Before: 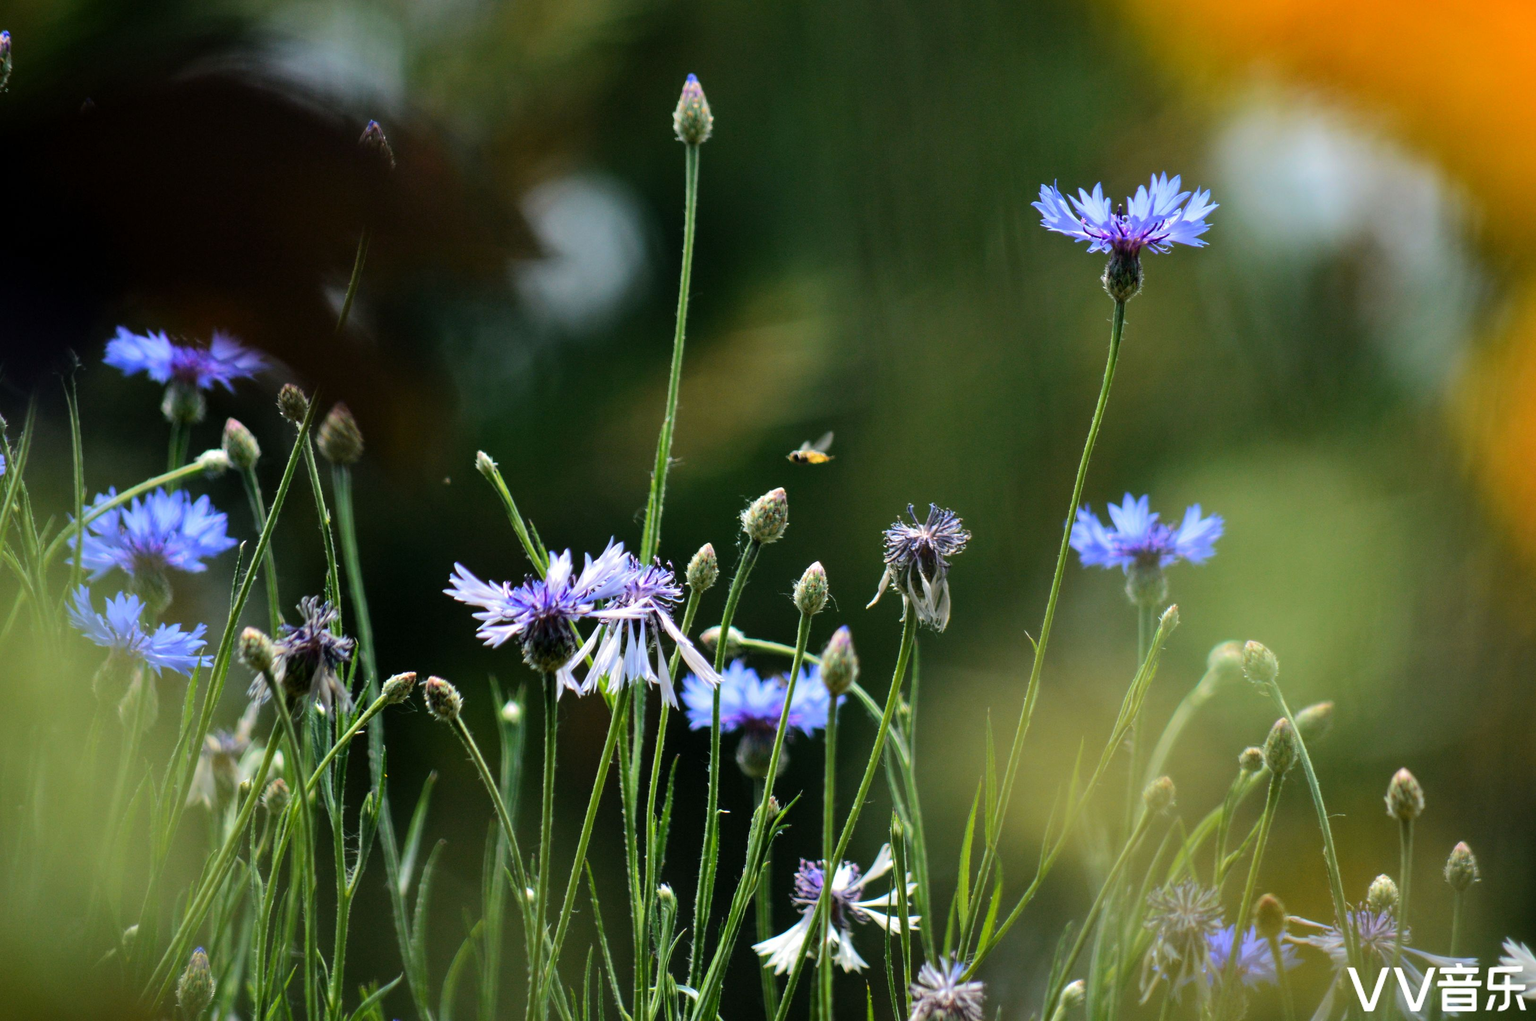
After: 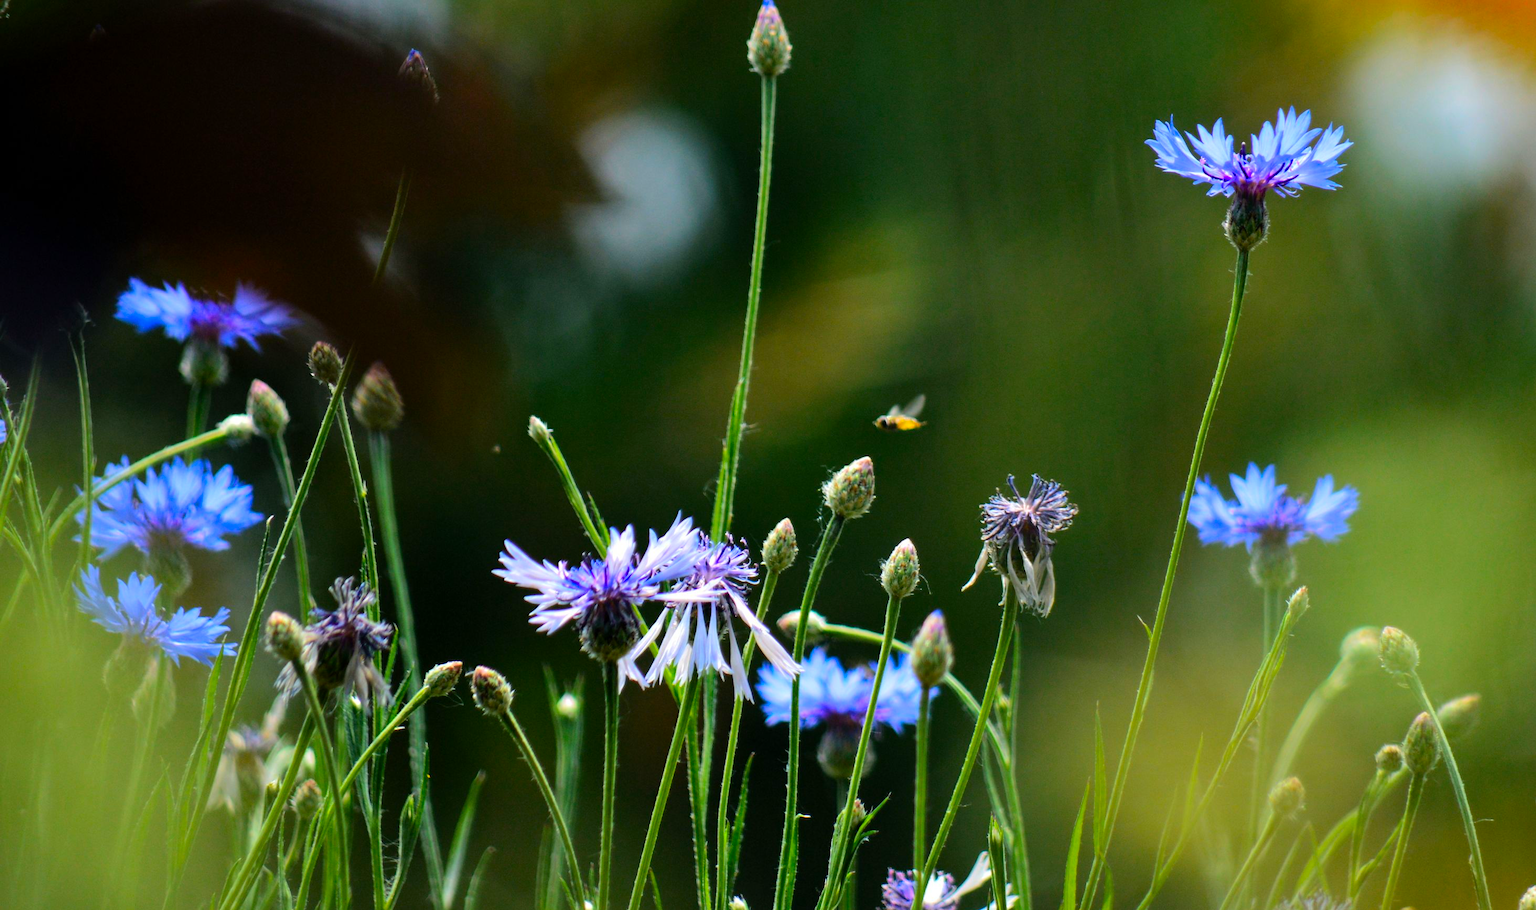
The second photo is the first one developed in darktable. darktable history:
color correction: highlights b* 0.063, saturation 1.36
crop: top 7.465%, right 9.879%, bottom 12.078%
